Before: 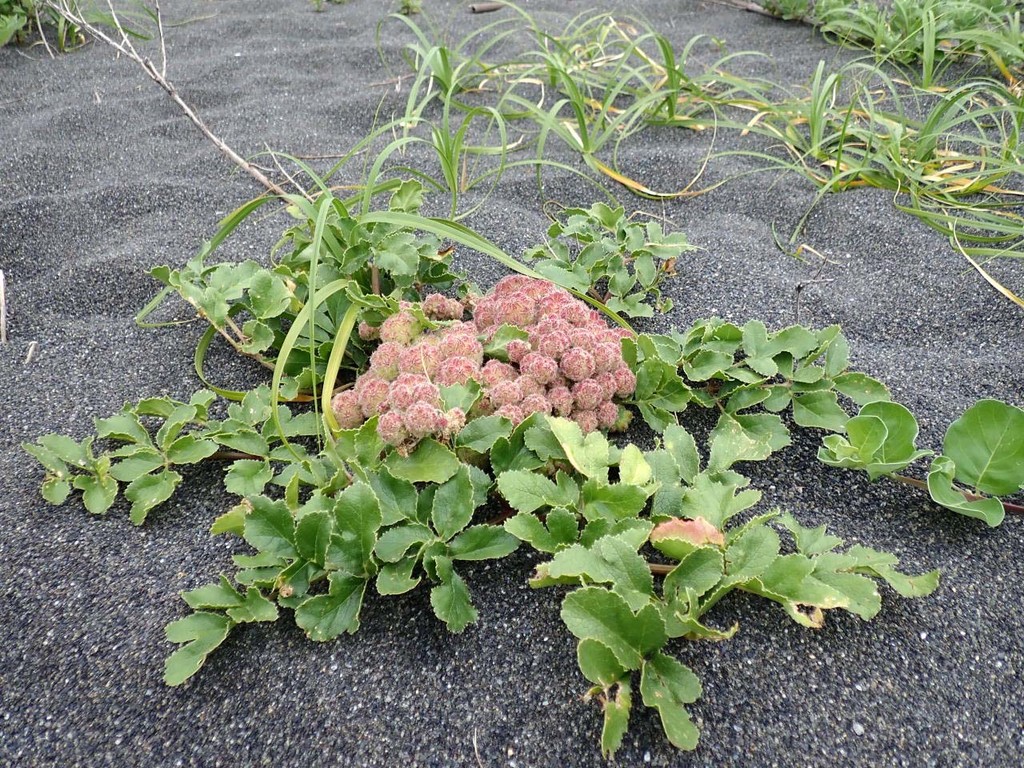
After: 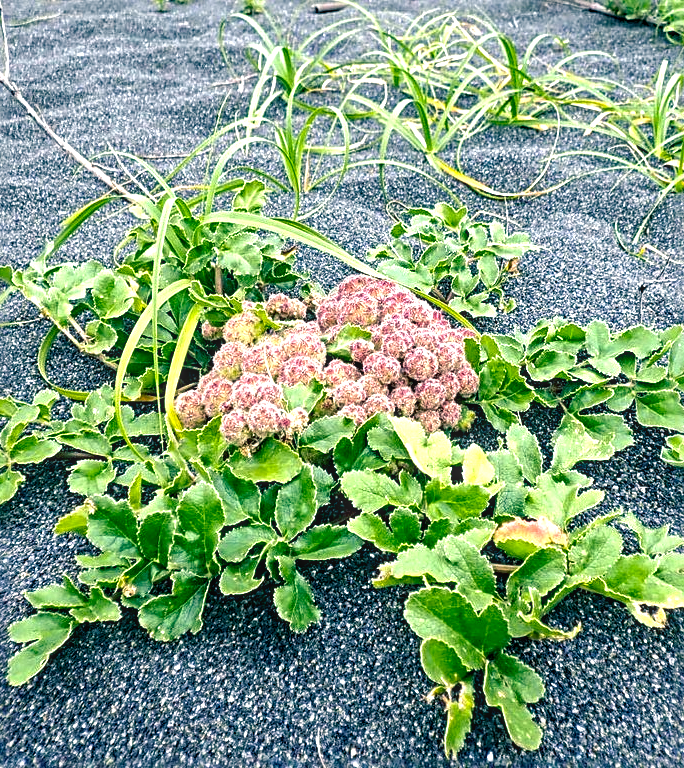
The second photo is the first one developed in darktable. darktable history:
local contrast: on, module defaults
haze removal: compatibility mode true, adaptive false
color balance rgb: shadows lift › luminance -28.374%, shadows lift › chroma 10.128%, shadows lift › hue 231.48°, perceptual saturation grading › global saturation 25.081%, perceptual brilliance grading › global brilliance 11.713%, perceptual brilliance grading › highlights 14.957%
crop: left 15.39%, right 17.745%
sharpen: radius 3.97
contrast brightness saturation: contrast -0.015, brightness -0.009, saturation 0.027
